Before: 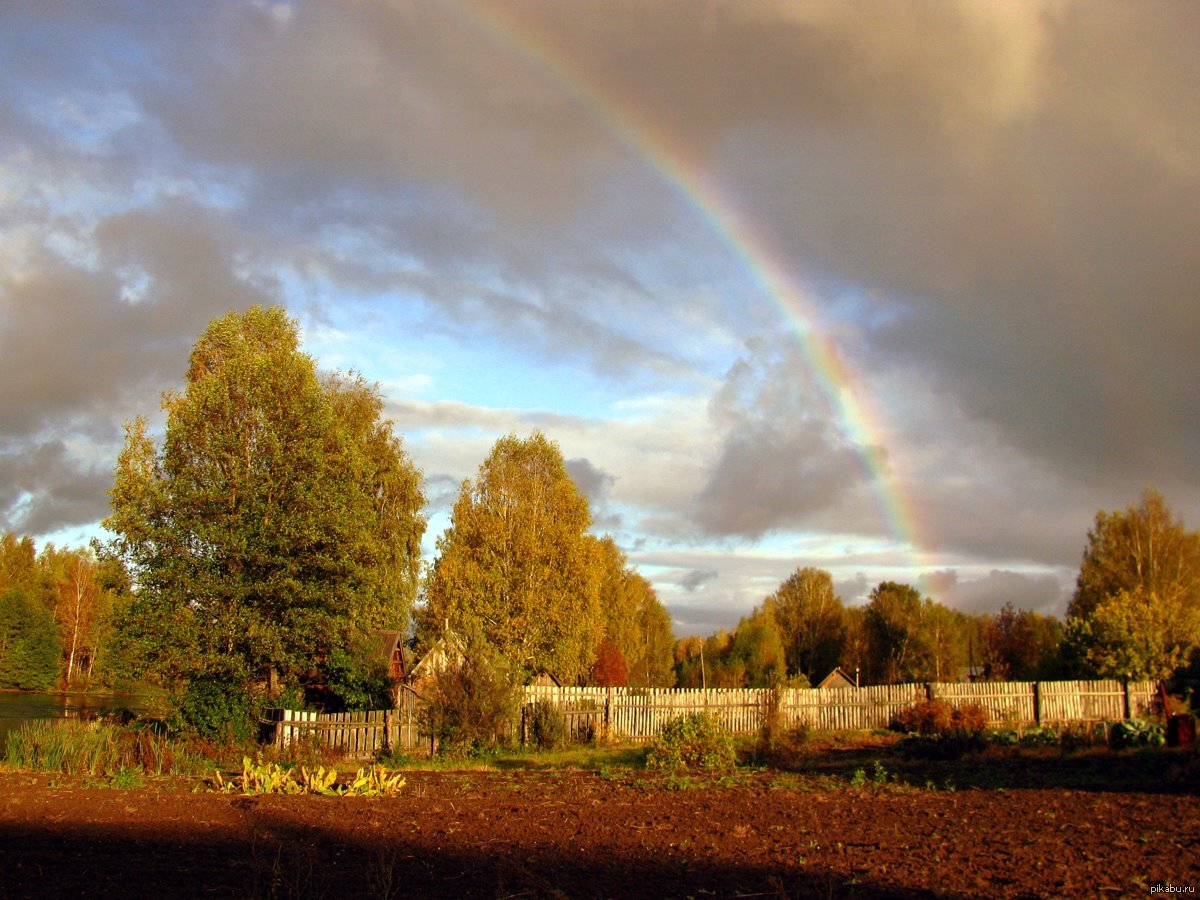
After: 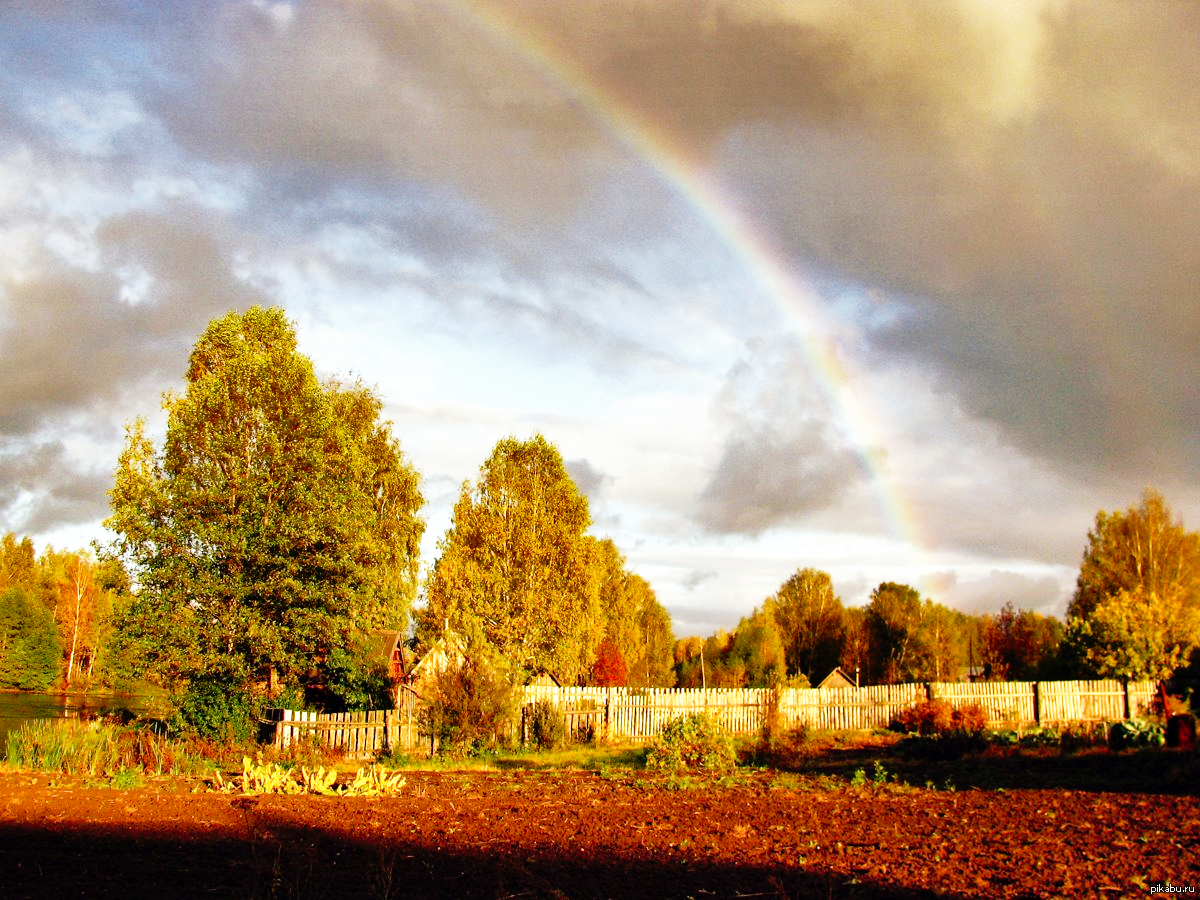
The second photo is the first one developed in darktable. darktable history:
shadows and highlights: shadows 30.72, highlights -63.2, soften with gaussian
base curve: curves: ch0 [(0, 0) (0.012, 0.01) (0.073, 0.168) (0.31, 0.711) (0.645, 0.957) (1, 1)], preserve colors none
